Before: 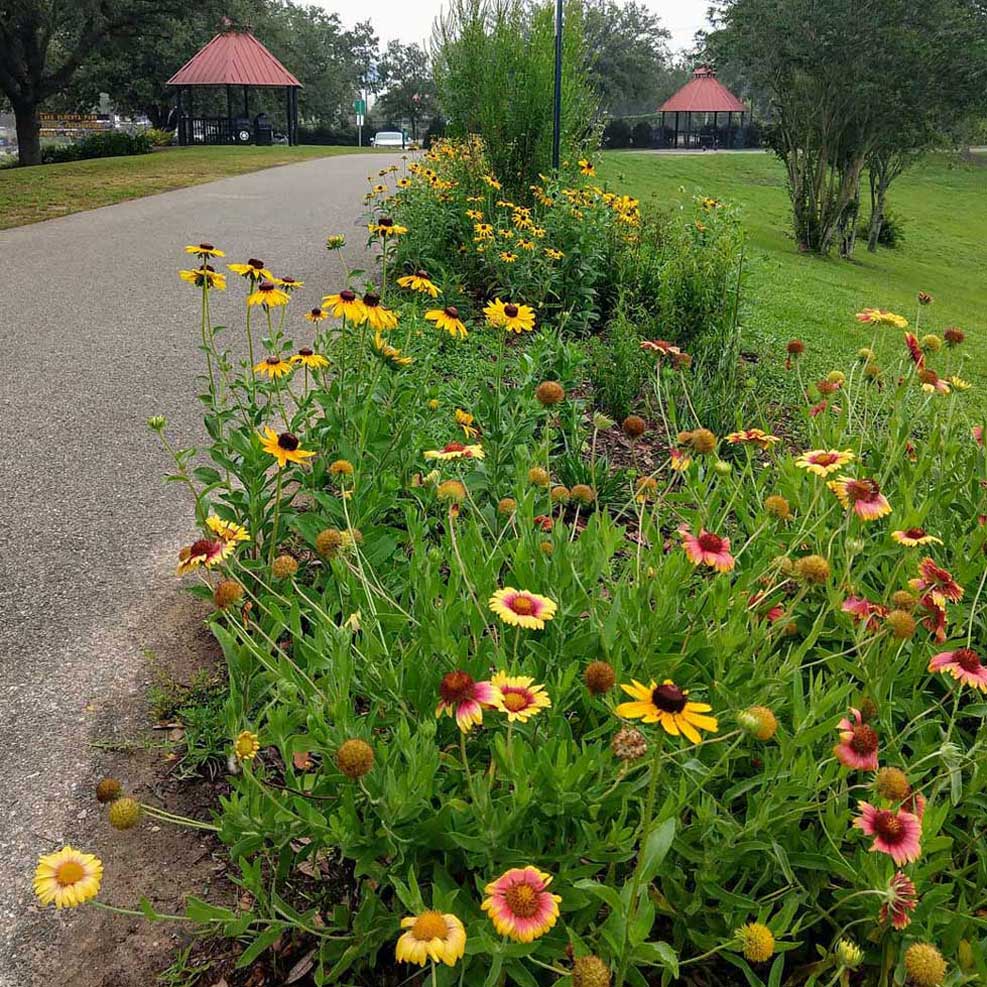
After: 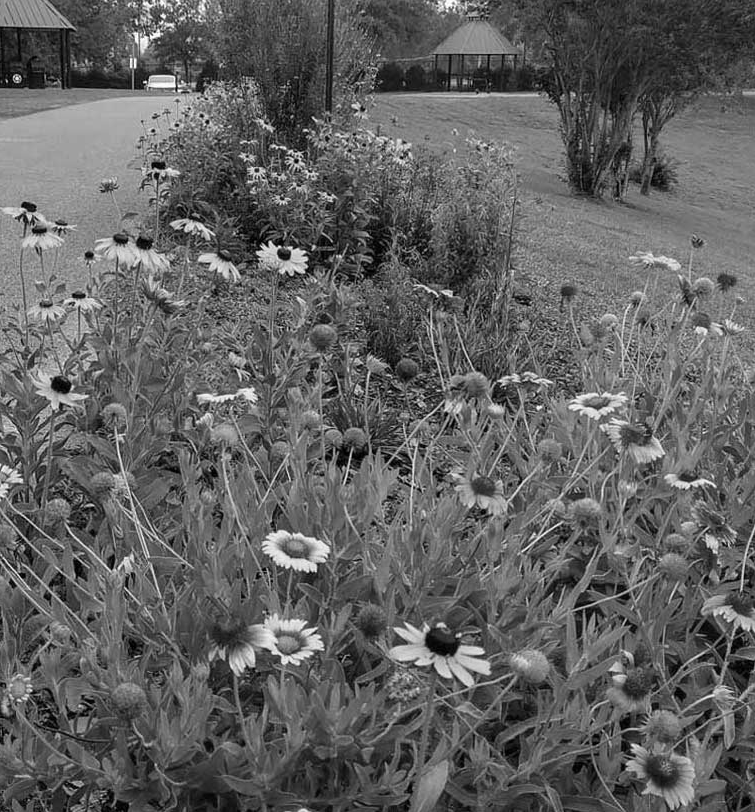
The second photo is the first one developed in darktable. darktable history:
monochrome: on, module defaults
color balance rgb: perceptual saturation grading › global saturation 30%, global vibrance 20%
crop: left 23.095%, top 5.827%, bottom 11.854%
